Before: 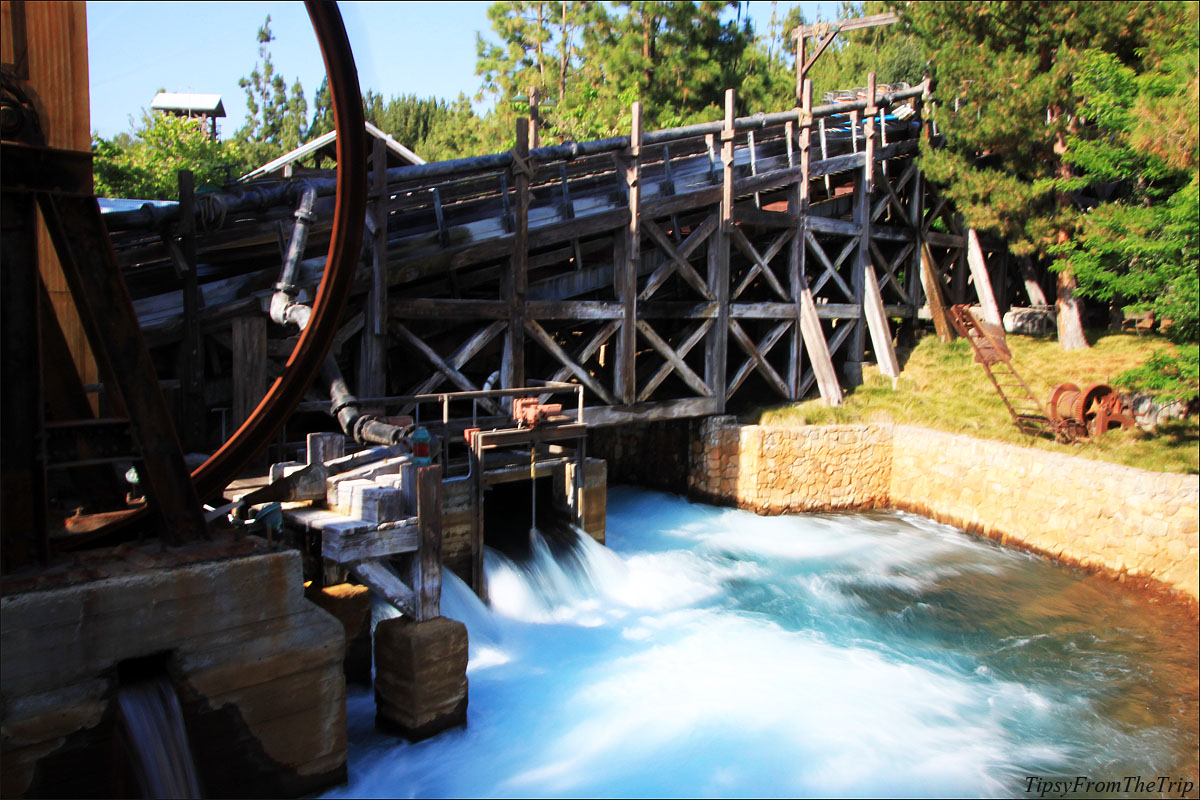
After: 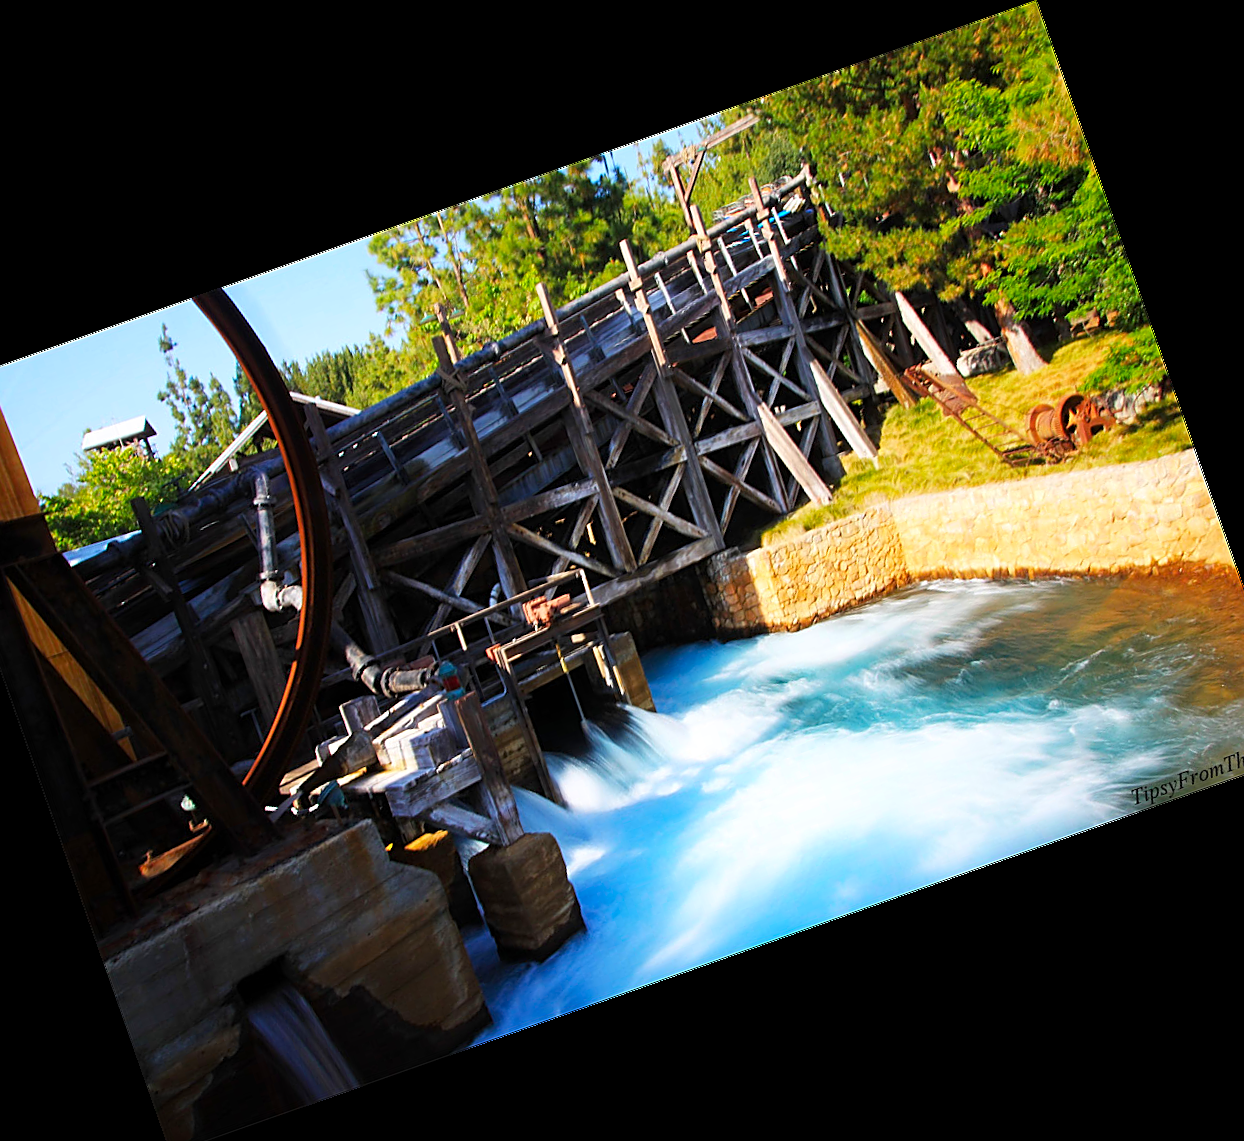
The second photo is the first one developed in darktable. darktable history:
color balance rgb: perceptual saturation grading › global saturation 20%, global vibrance 20%
crop and rotate: angle 19.43°, left 6.812%, right 4.125%, bottom 1.087%
sharpen: on, module defaults
